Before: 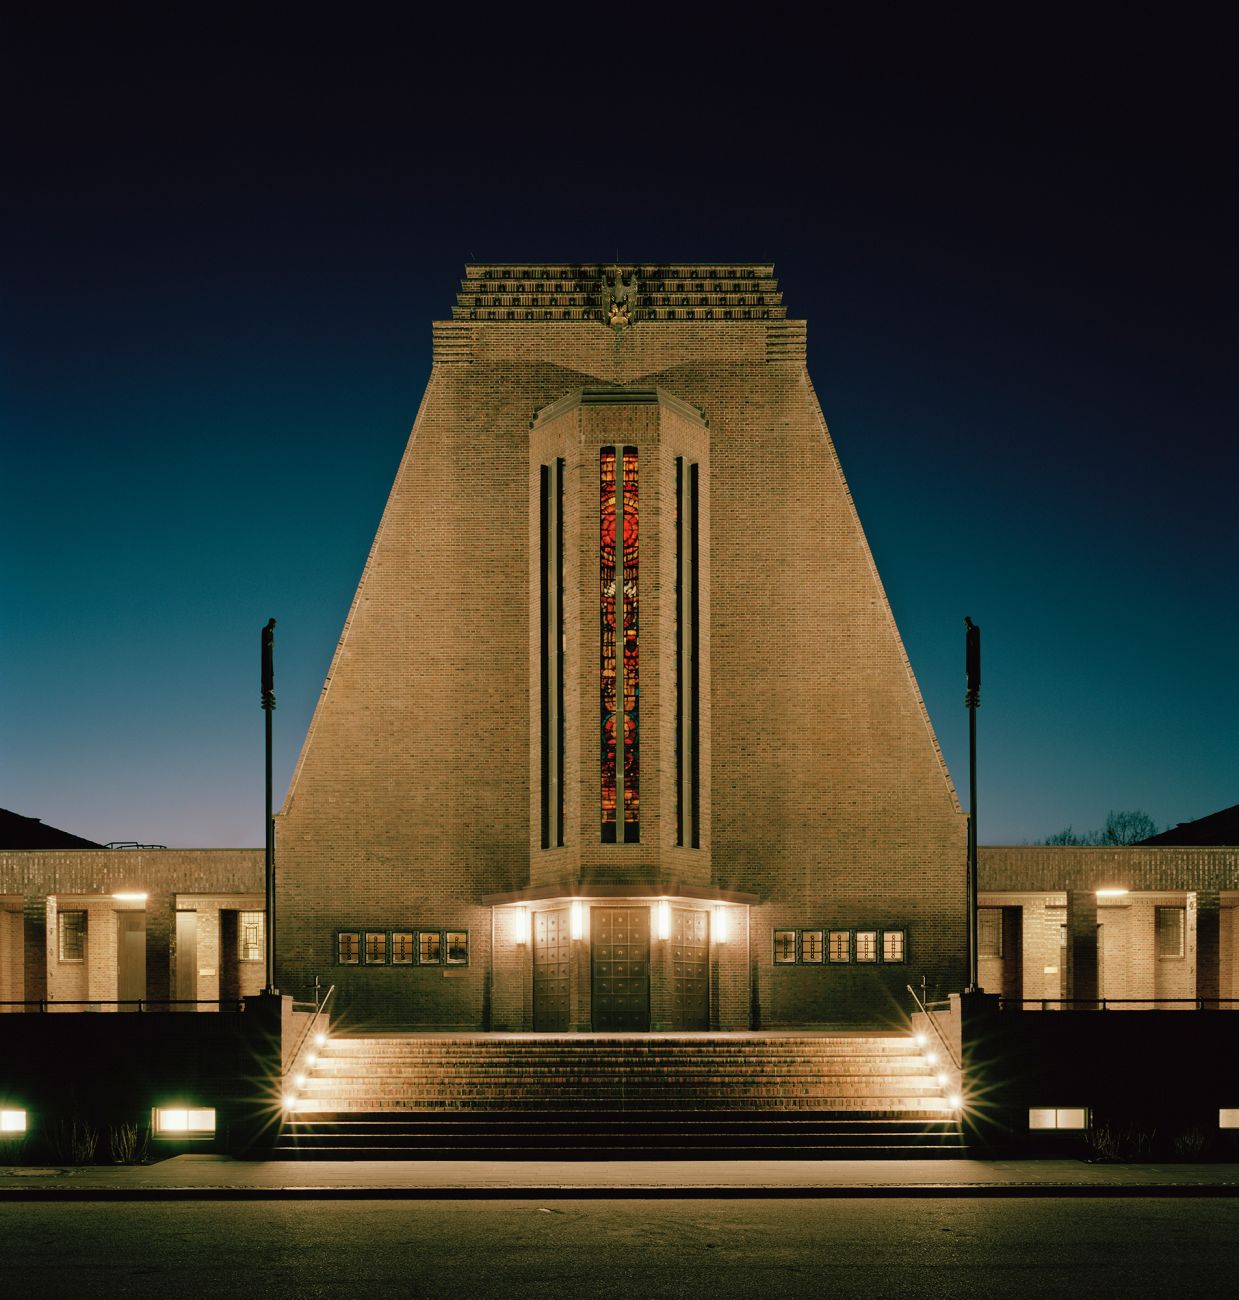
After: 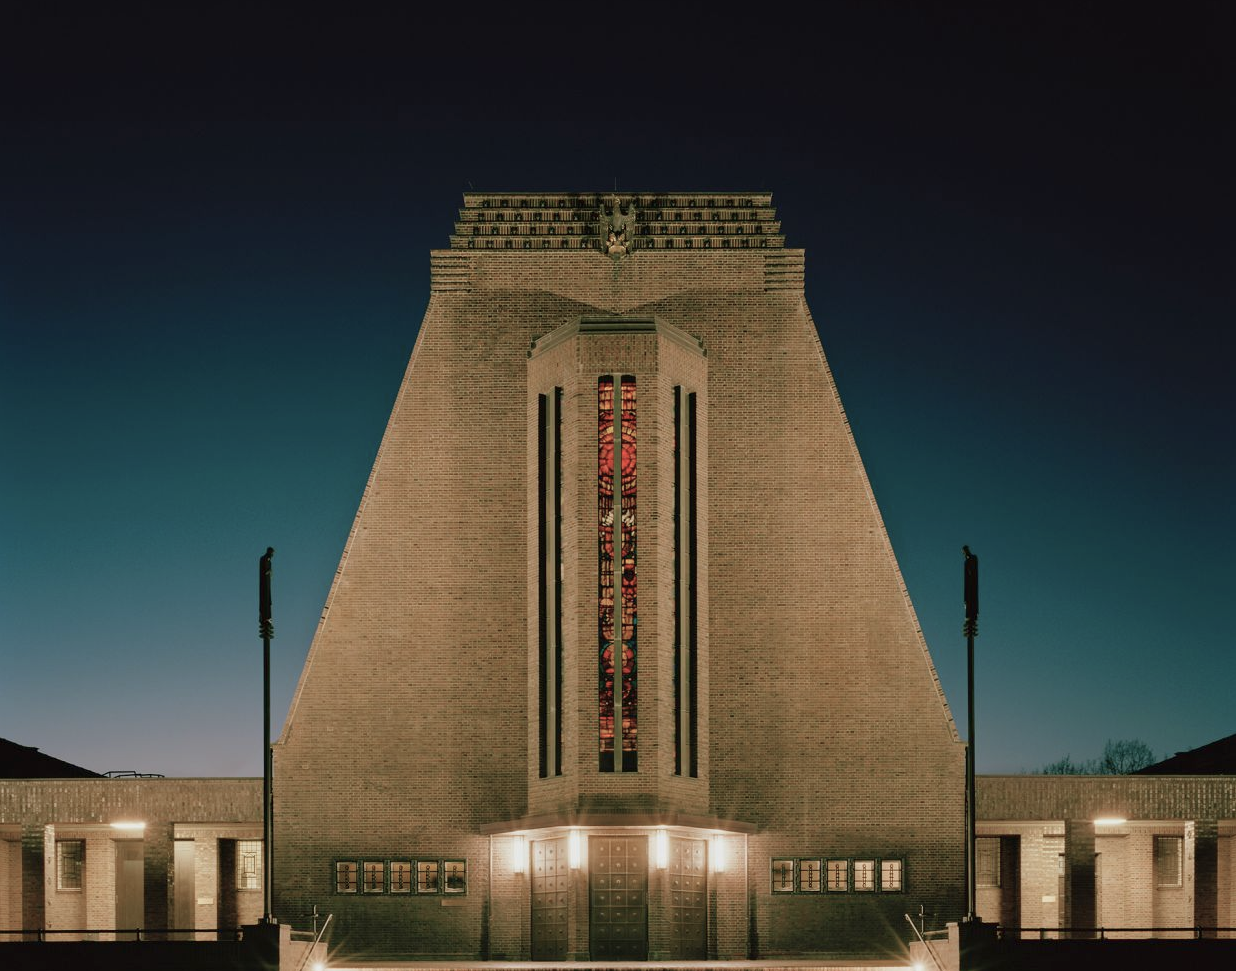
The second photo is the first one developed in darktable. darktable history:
crop: left 0.214%, top 5.465%, bottom 19.827%
color balance rgb: shadows lift › chroma 3.991%, shadows lift › hue 88.63°, perceptual saturation grading › global saturation -27.107%, contrast -10.634%
